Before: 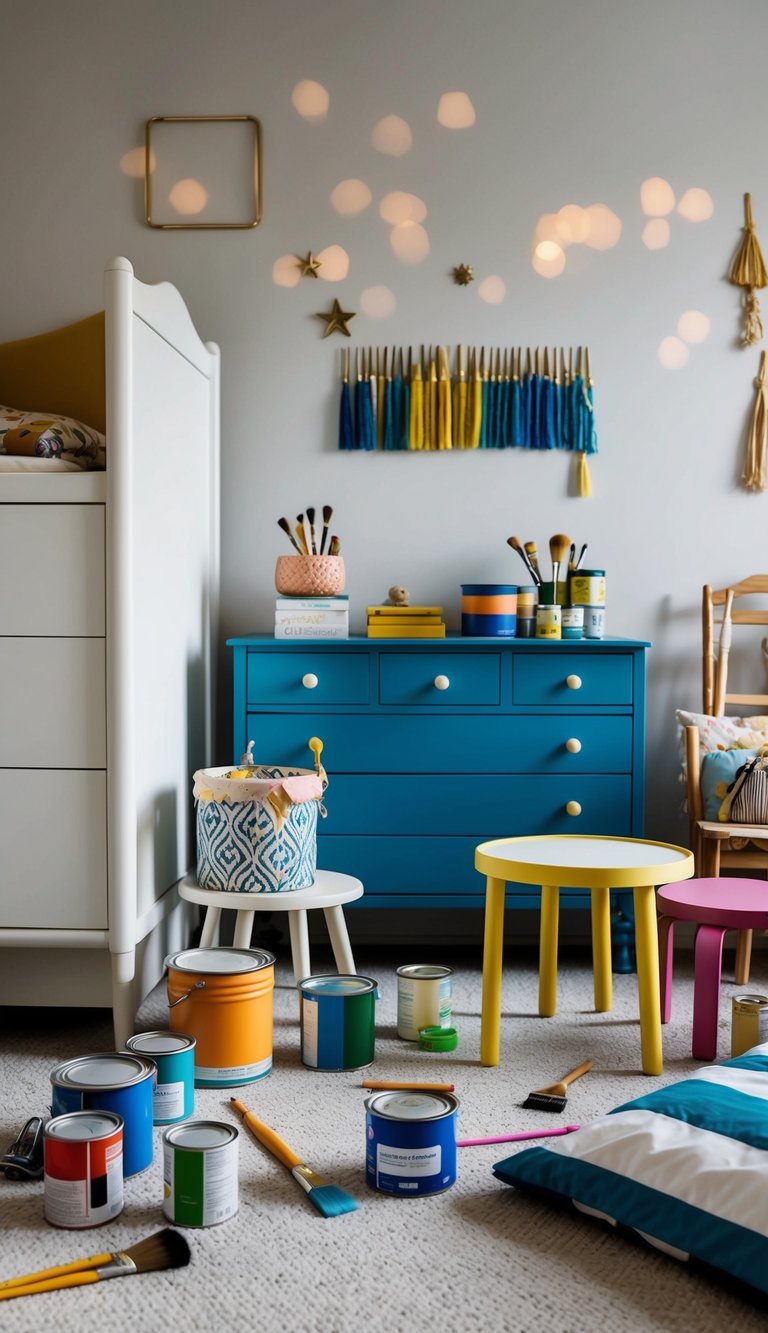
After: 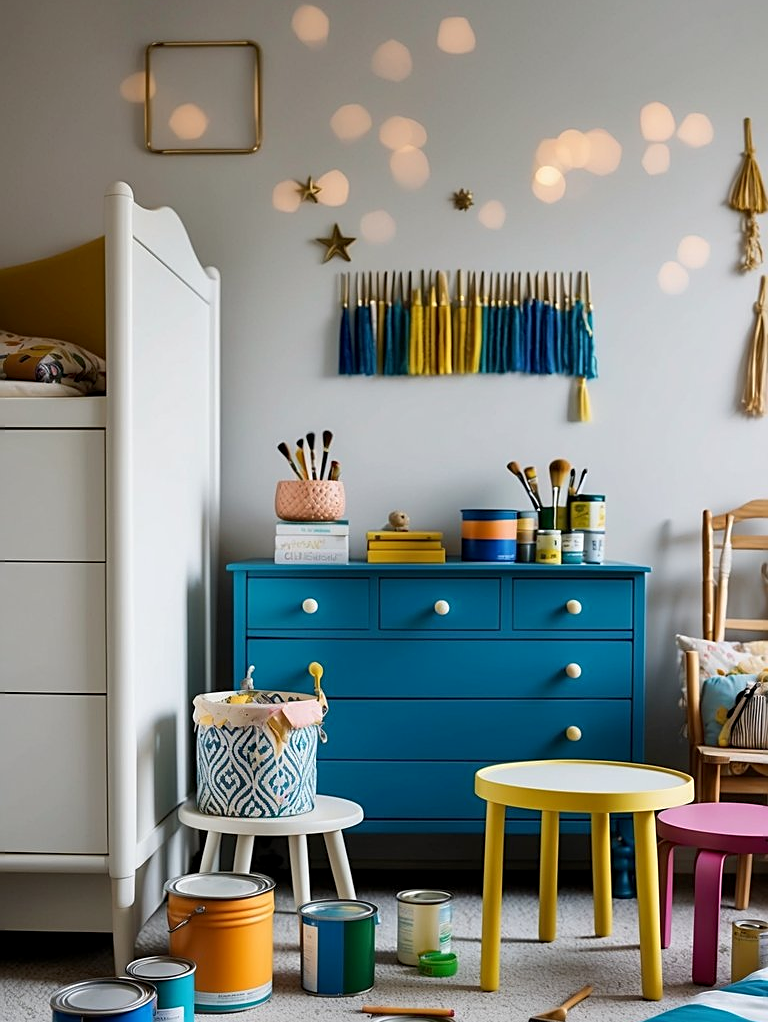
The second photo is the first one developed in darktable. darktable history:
crop: top 5.667%, bottom 17.637%
exposure: black level correction 0.001, compensate highlight preservation false
sharpen: on, module defaults
